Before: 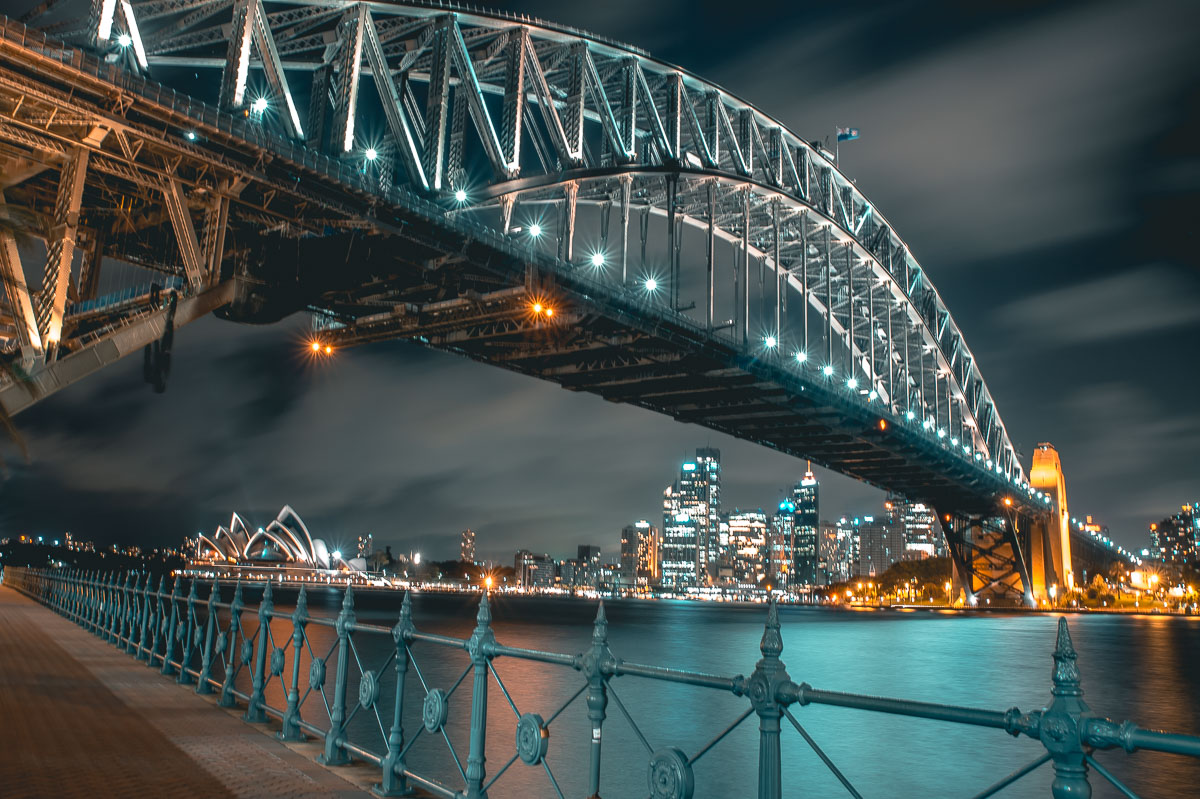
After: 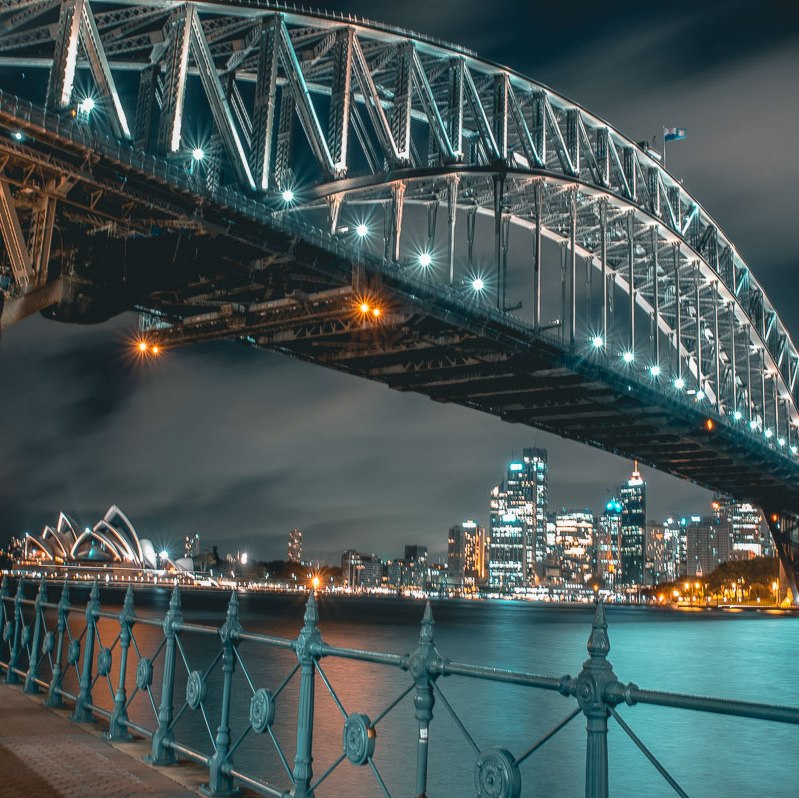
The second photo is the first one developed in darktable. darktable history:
local contrast: detail 110%
crop and rotate: left 14.436%, right 18.898%
